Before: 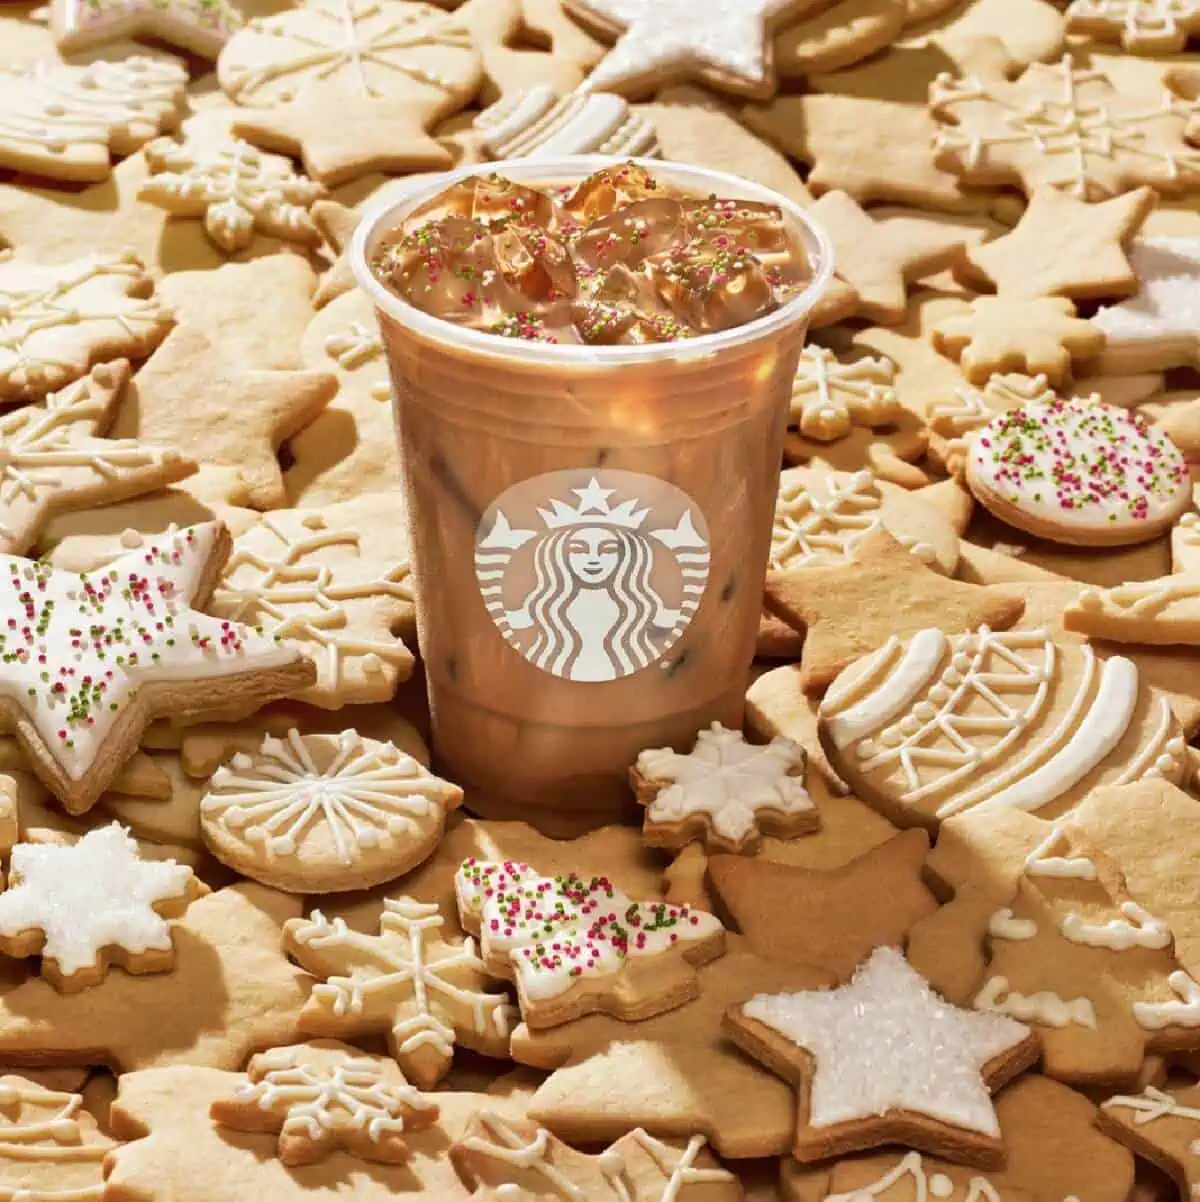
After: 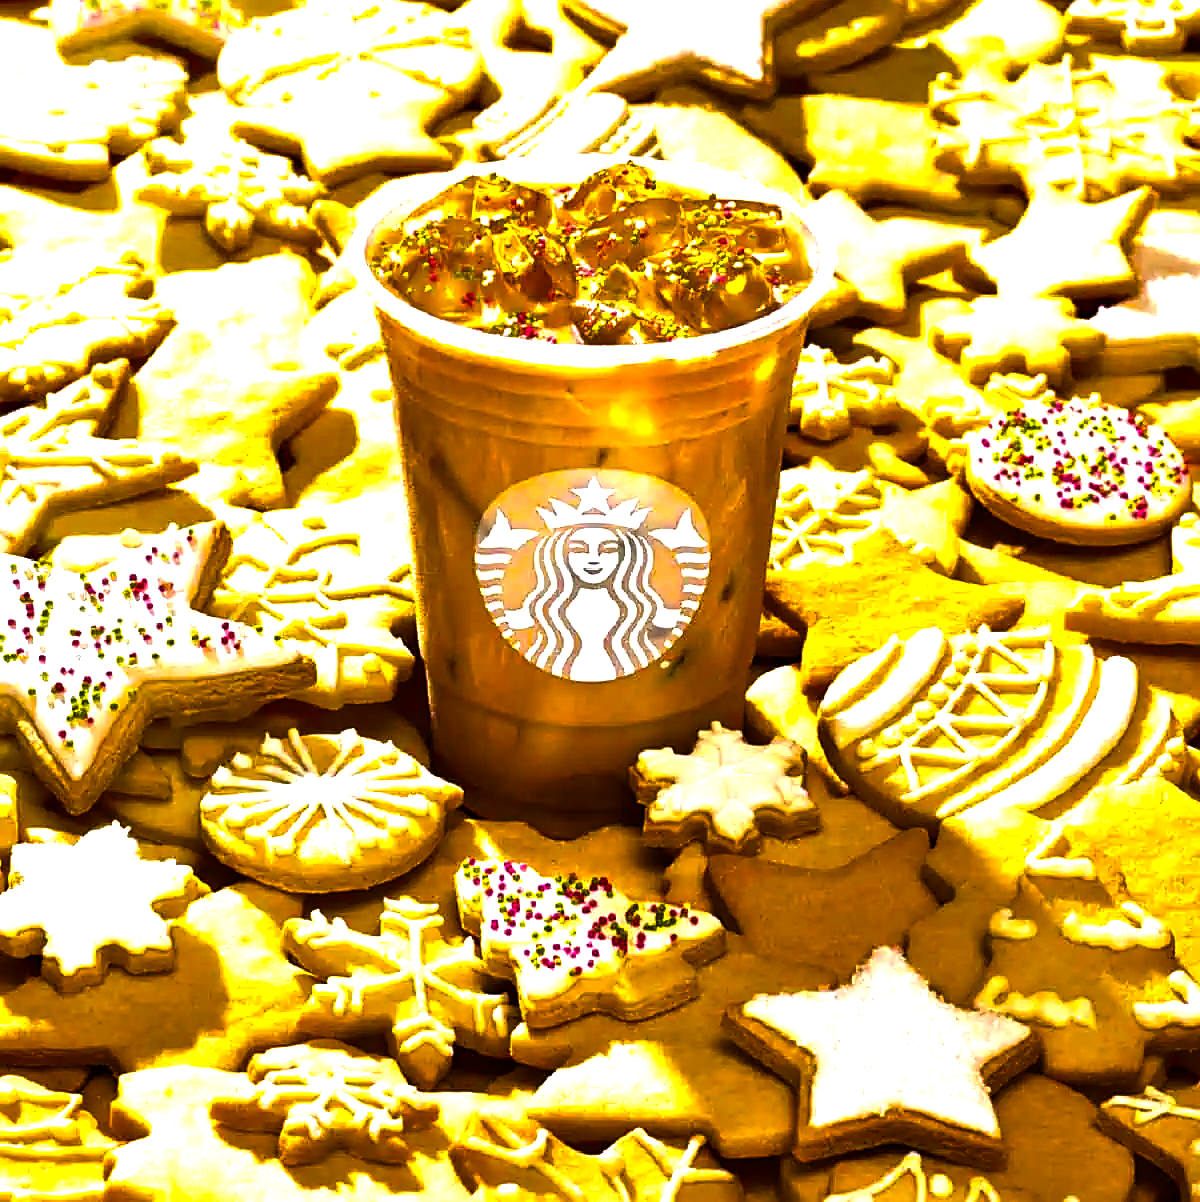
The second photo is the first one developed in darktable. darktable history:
sharpen: on, module defaults
white balance: red 0.983, blue 1.036
color balance rgb: linear chroma grading › shadows -30%, linear chroma grading › global chroma 35%, perceptual saturation grading › global saturation 75%, perceptual saturation grading › shadows -30%, perceptual brilliance grading › highlights 75%, perceptual brilliance grading › shadows -30%, global vibrance 35%
exposure: exposure -0.36 EV, compensate highlight preservation false
